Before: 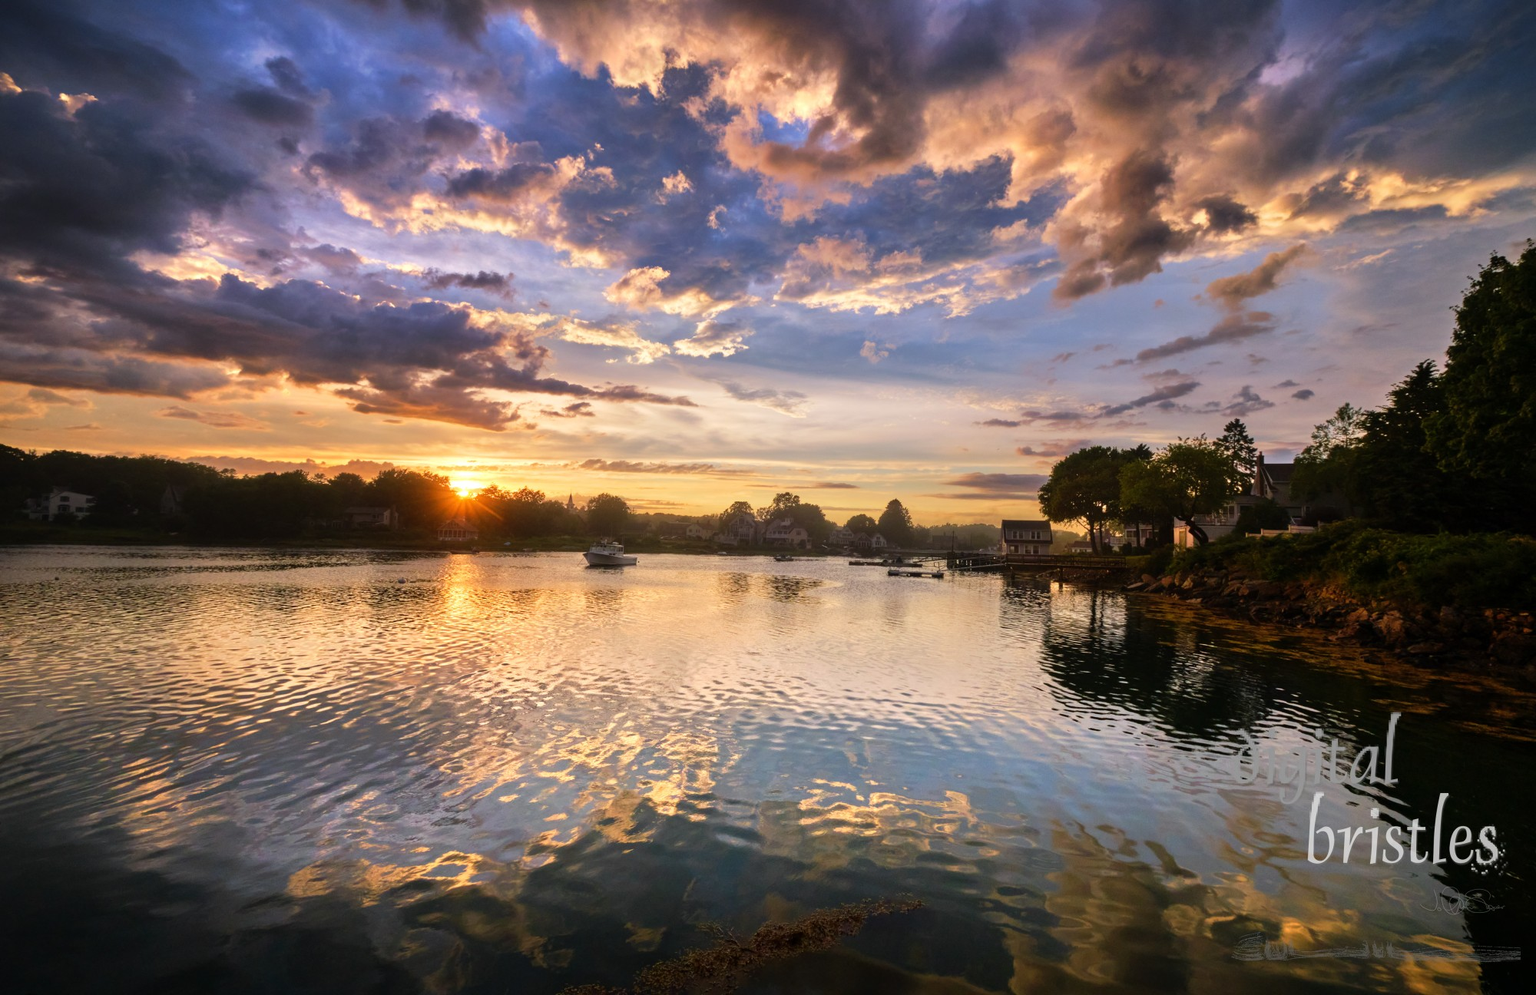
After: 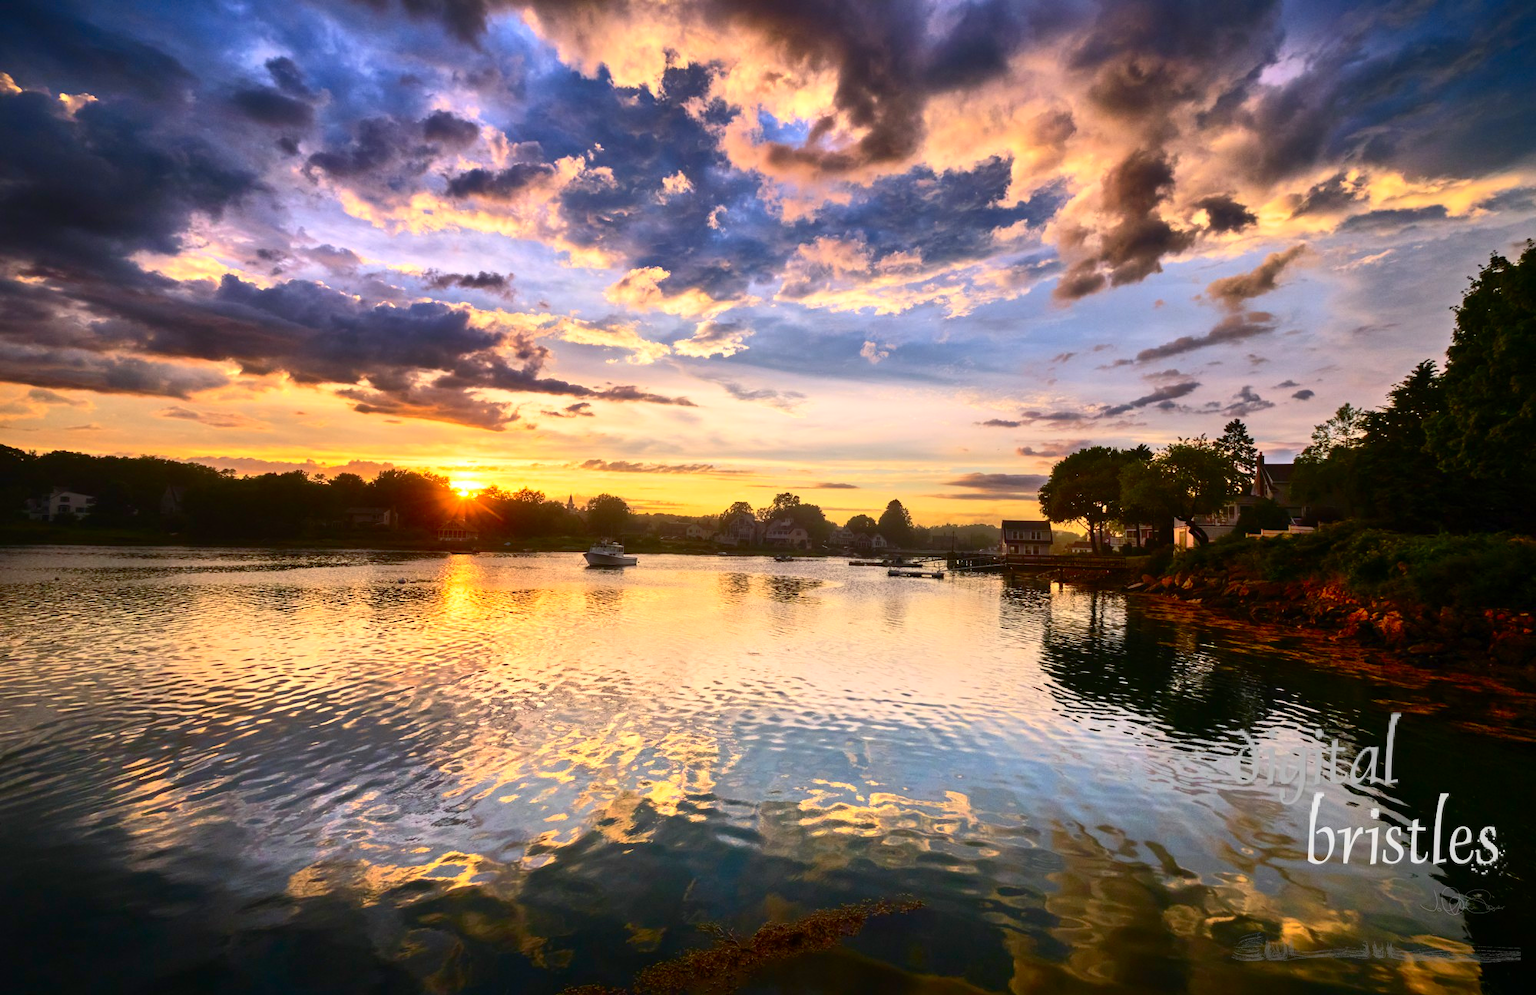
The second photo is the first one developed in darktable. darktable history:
contrast brightness saturation: contrast 0.41, brightness 0.096, saturation 0.207
shadows and highlights: on, module defaults
